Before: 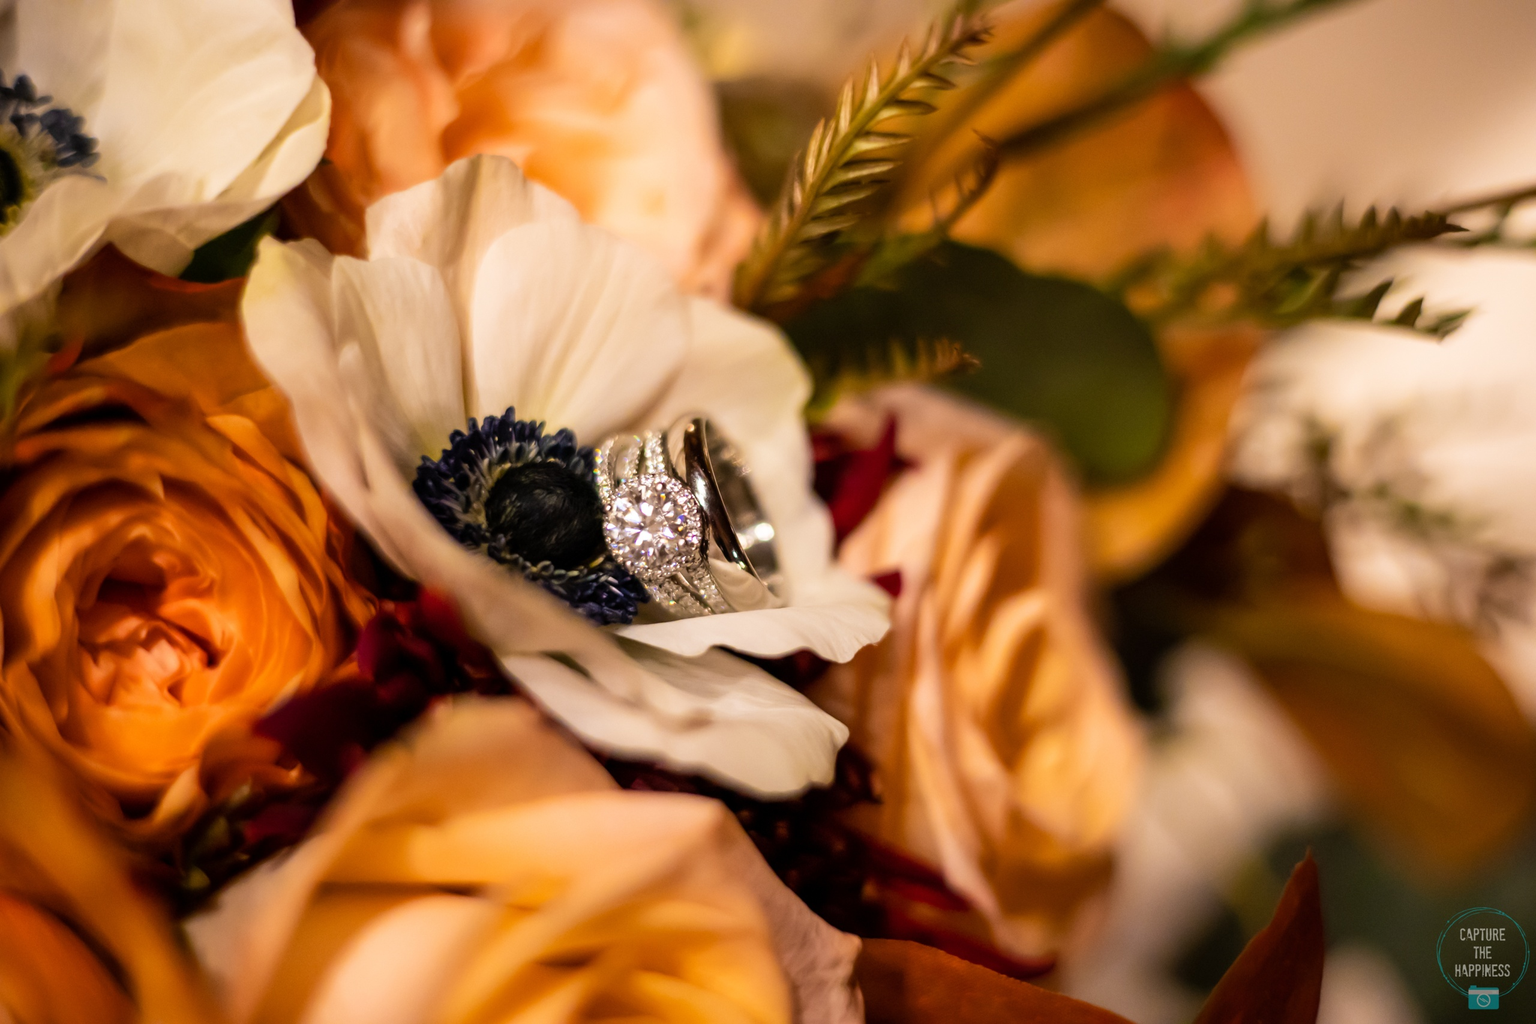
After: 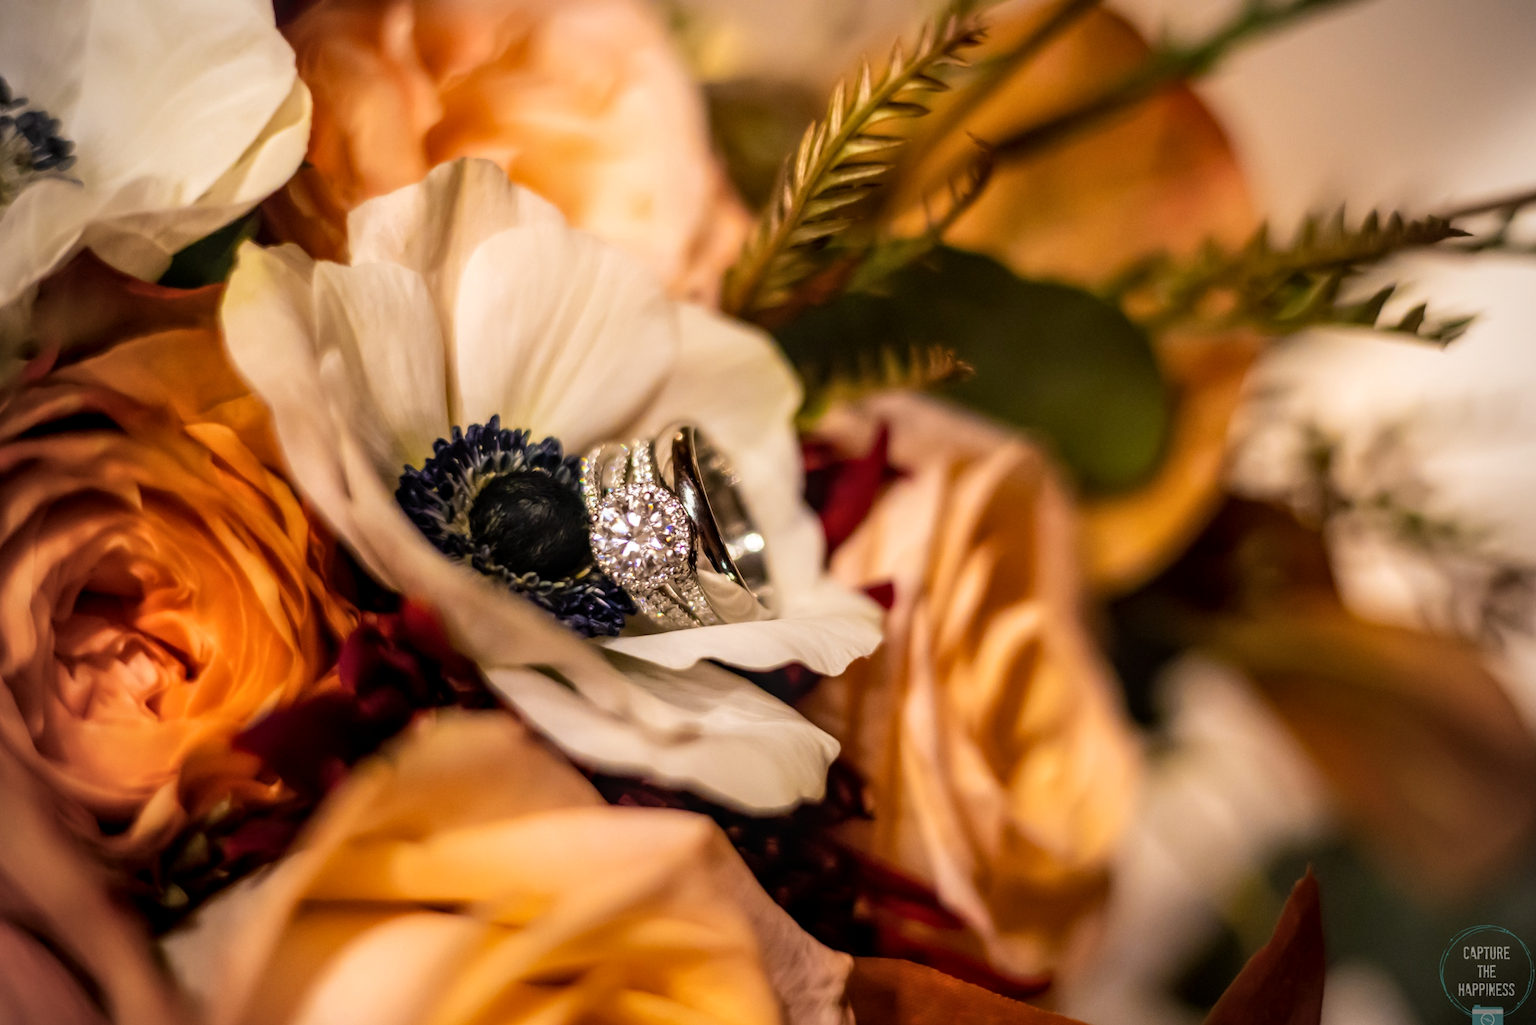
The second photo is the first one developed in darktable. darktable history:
crop: left 1.658%, right 0.272%, bottom 1.783%
vignetting: brightness -0.283
local contrast: on, module defaults
